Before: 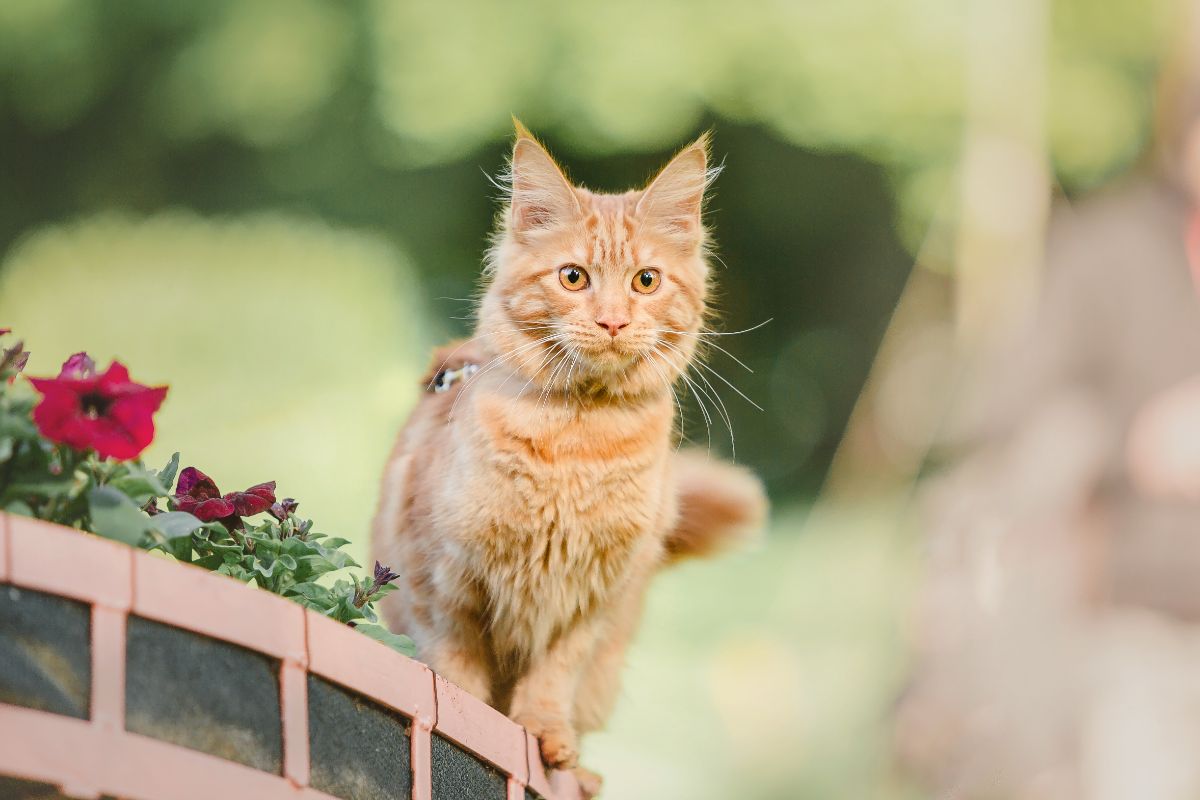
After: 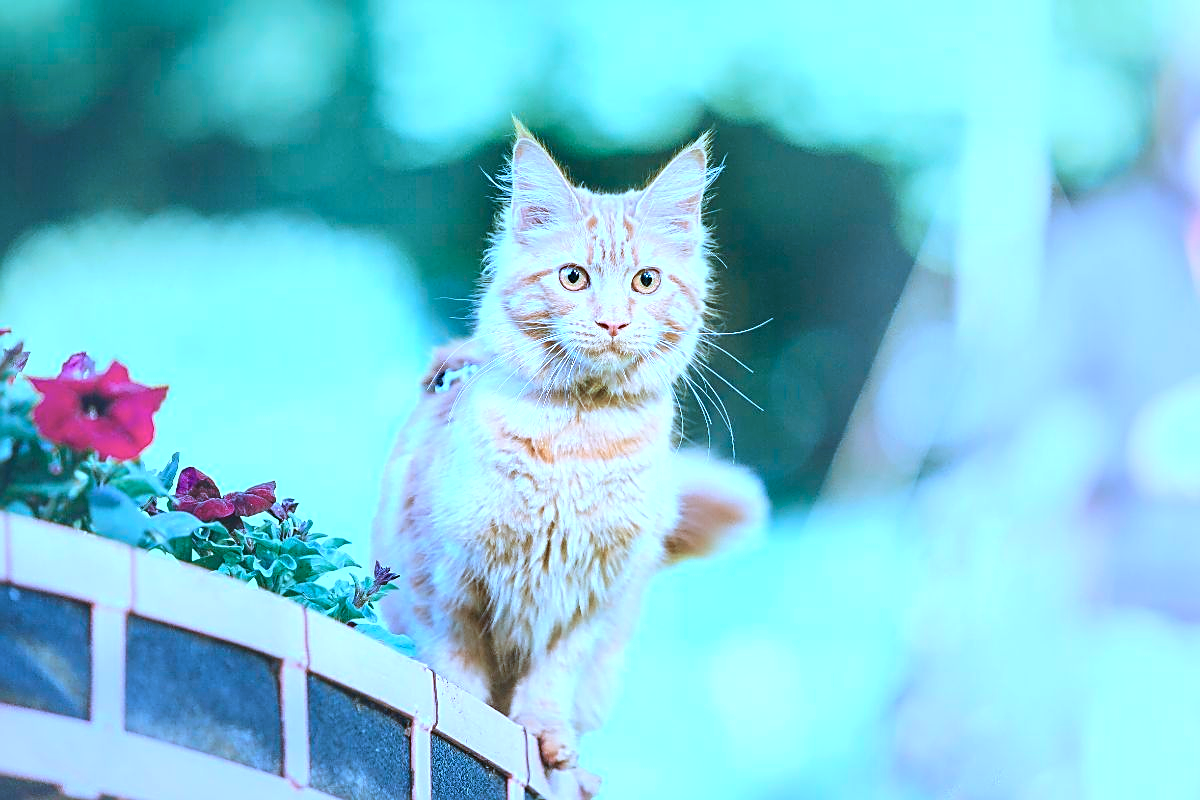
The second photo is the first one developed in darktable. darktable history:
color calibration: illuminant as shot in camera, x 0.462, y 0.418, temperature 2695.48 K, saturation algorithm version 1 (2020)
sharpen: on, module defaults
exposure: exposure 0.653 EV, compensate highlight preservation false
